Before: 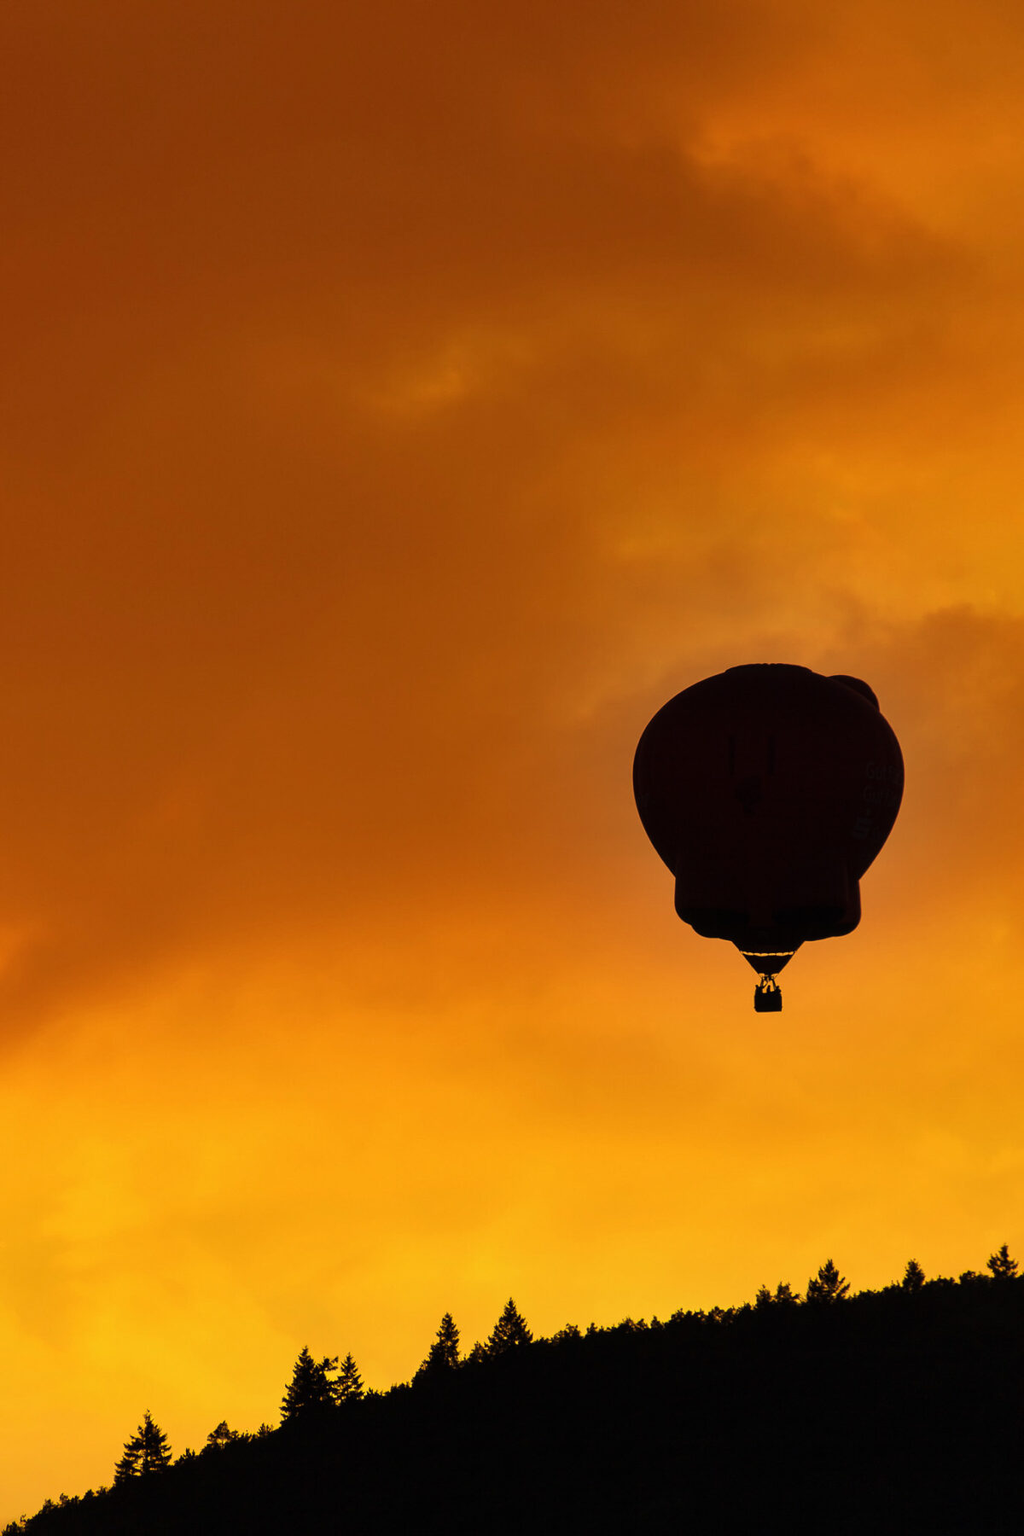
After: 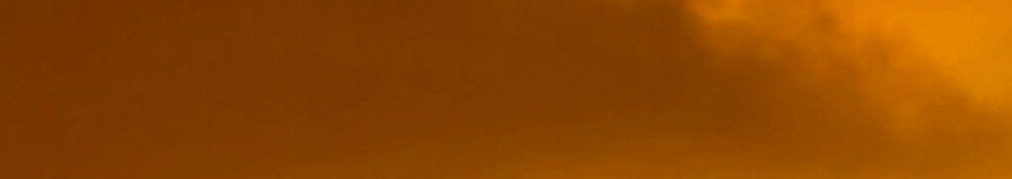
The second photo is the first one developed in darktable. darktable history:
crop and rotate: left 9.644%, top 9.491%, right 6.021%, bottom 80.509%
color balance rgb: shadows lift › luminance -7.7%, shadows lift › chroma 2.13%, shadows lift › hue 200.79°, power › luminance -7.77%, power › chroma 2.27%, power › hue 220.69°, highlights gain › luminance 15.15%, highlights gain › chroma 4%, highlights gain › hue 209.35°, global offset › luminance -0.21%, global offset › chroma 0.27%, perceptual saturation grading › global saturation 24.42%, perceptual saturation grading › highlights -24.42%, perceptual saturation grading › mid-tones 24.42%, perceptual saturation grading › shadows 40%, perceptual brilliance grading › global brilliance -5%, perceptual brilliance grading › highlights 24.42%, perceptual brilliance grading › mid-tones 7%, perceptual brilliance grading › shadows -5%
local contrast: on, module defaults
